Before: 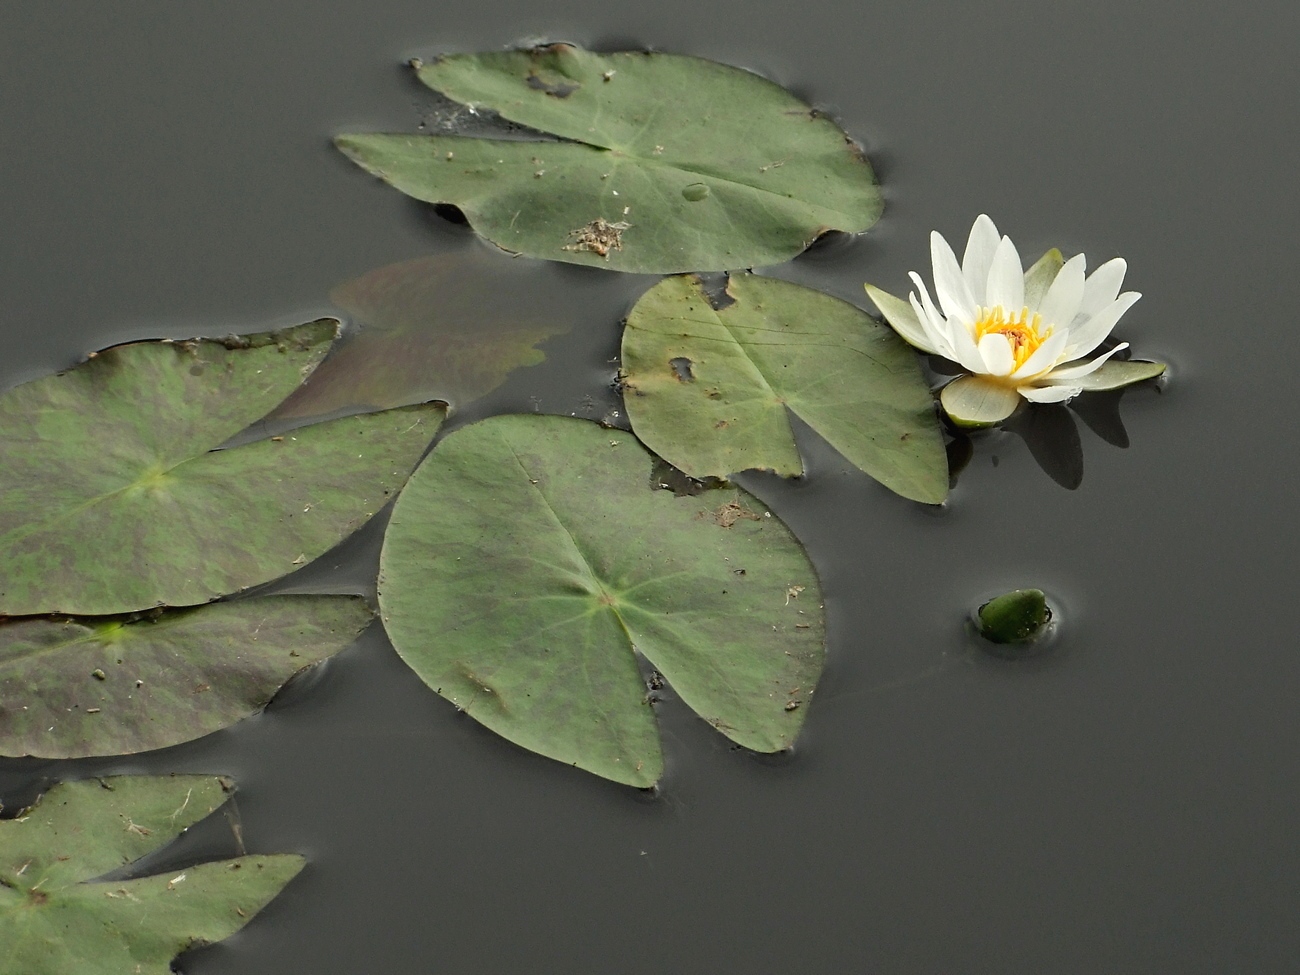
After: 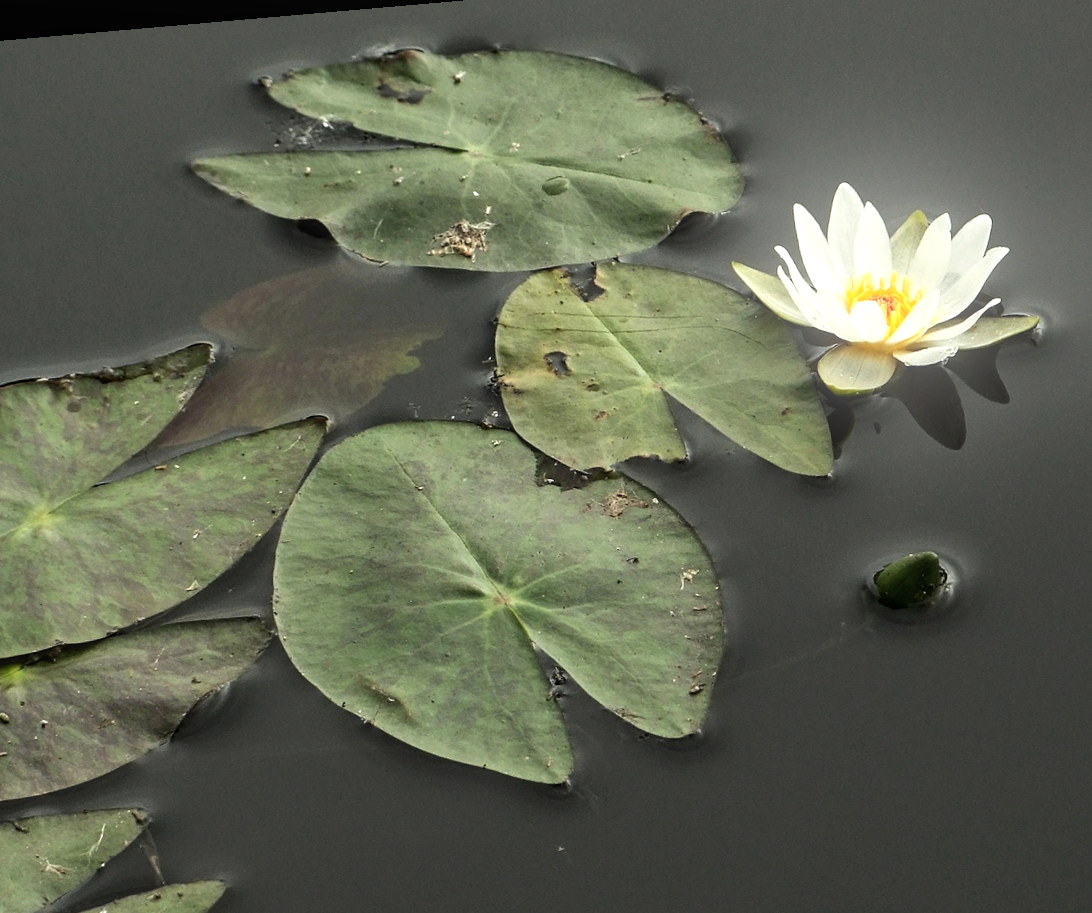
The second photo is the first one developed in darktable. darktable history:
bloom: on, module defaults
contrast brightness saturation: contrast -0.08, brightness -0.04, saturation -0.11
rotate and perspective: rotation -4.98°, automatic cropping off
tone equalizer: -8 EV -0.75 EV, -7 EV -0.7 EV, -6 EV -0.6 EV, -5 EV -0.4 EV, -3 EV 0.4 EV, -2 EV 0.6 EV, -1 EV 0.7 EV, +0 EV 0.75 EV, edges refinement/feathering 500, mask exposure compensation -1.57 EV, preserve details no
color balance rgb: linear chroma grading › global chroma -0.67%, saturation formula JzAzBz (2021)
local contrast: on, module defaults
crop: left 11.225%, top 5.381%, right 9.565%, bottom 10.314%
